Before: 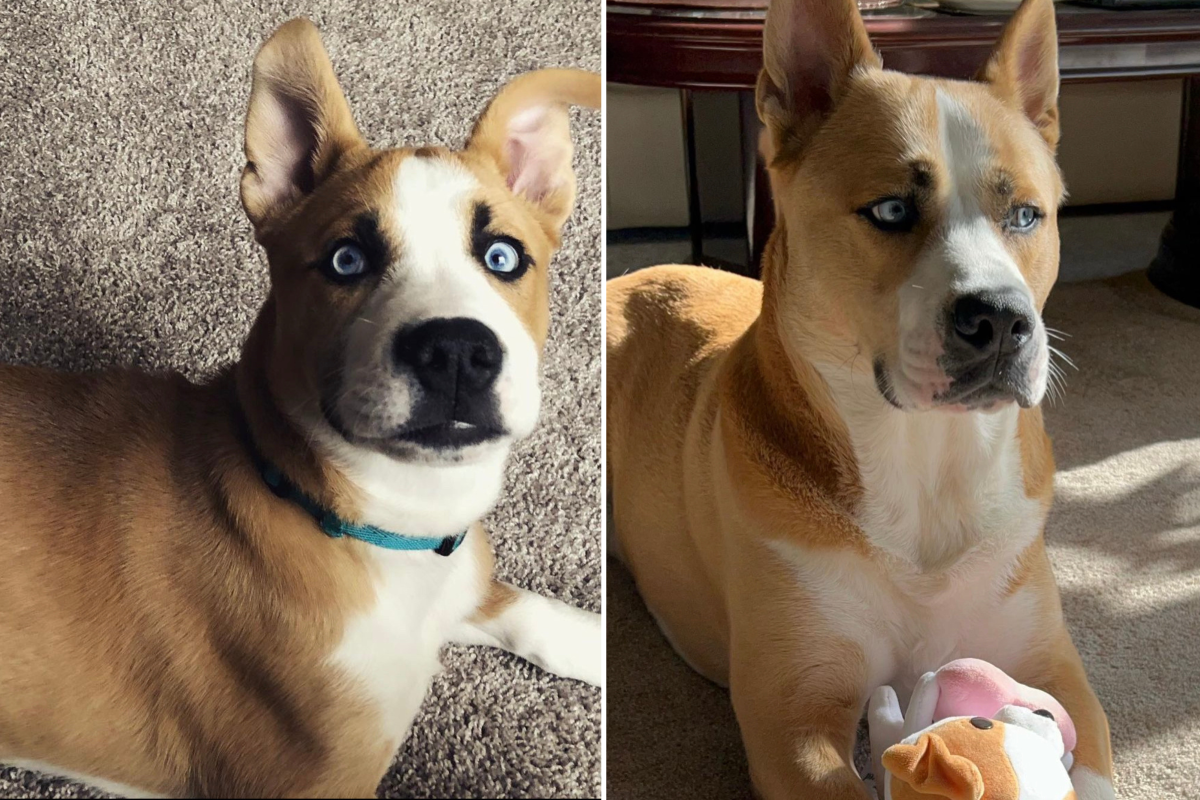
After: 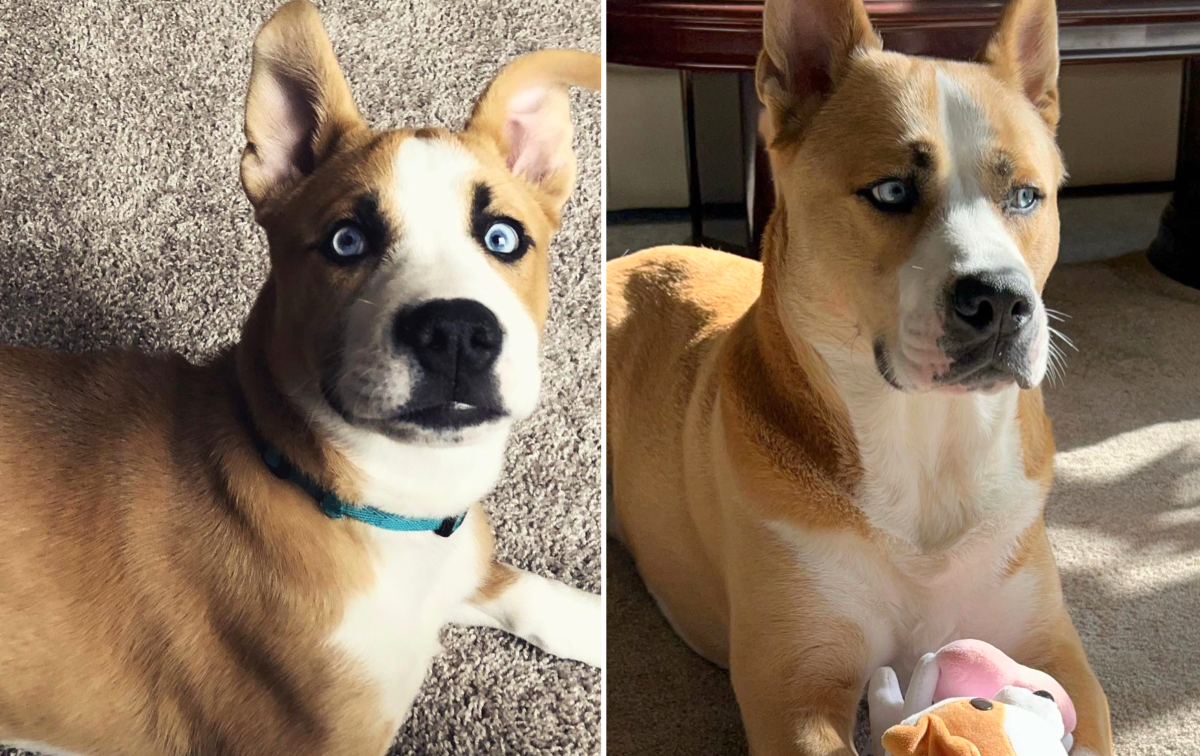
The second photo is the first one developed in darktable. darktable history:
shadows and highlights: shadows 20.91, highlights -35.45, soften with gaussian
base curve: curves: ch0 [(0, 0) (0.666, 0.806) (1, 1)]
crop and rotate: top 2.479%, bottom 3.018%
